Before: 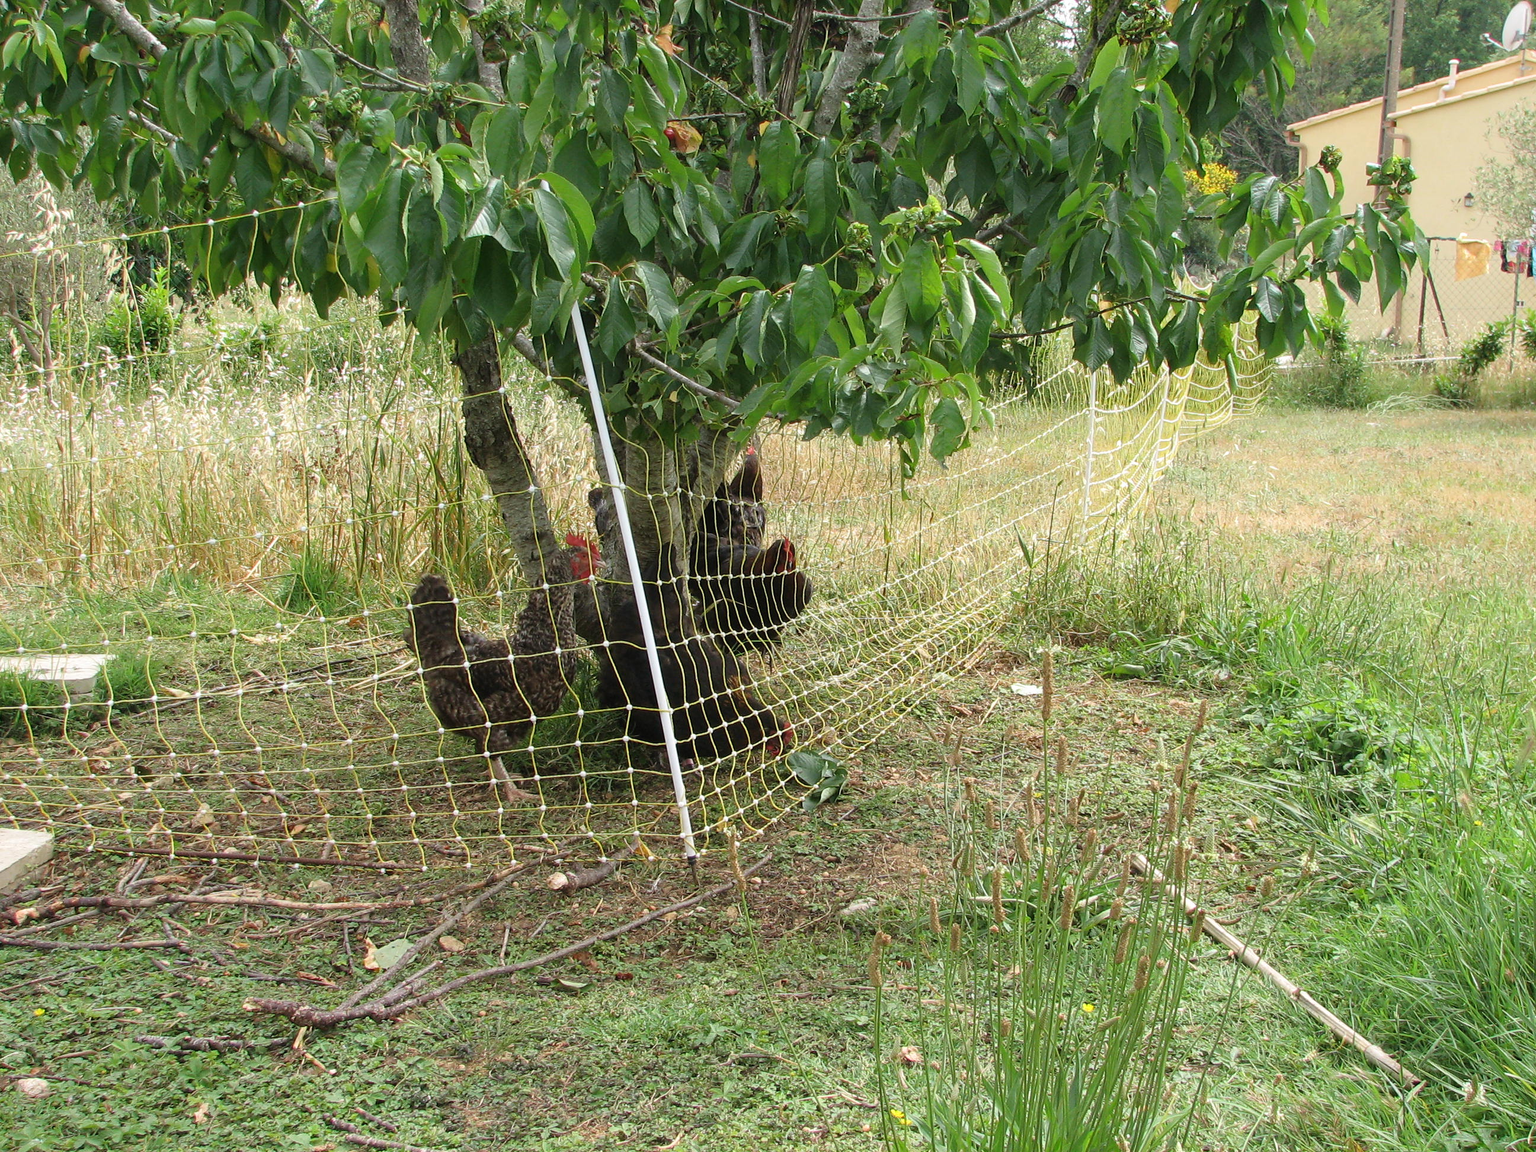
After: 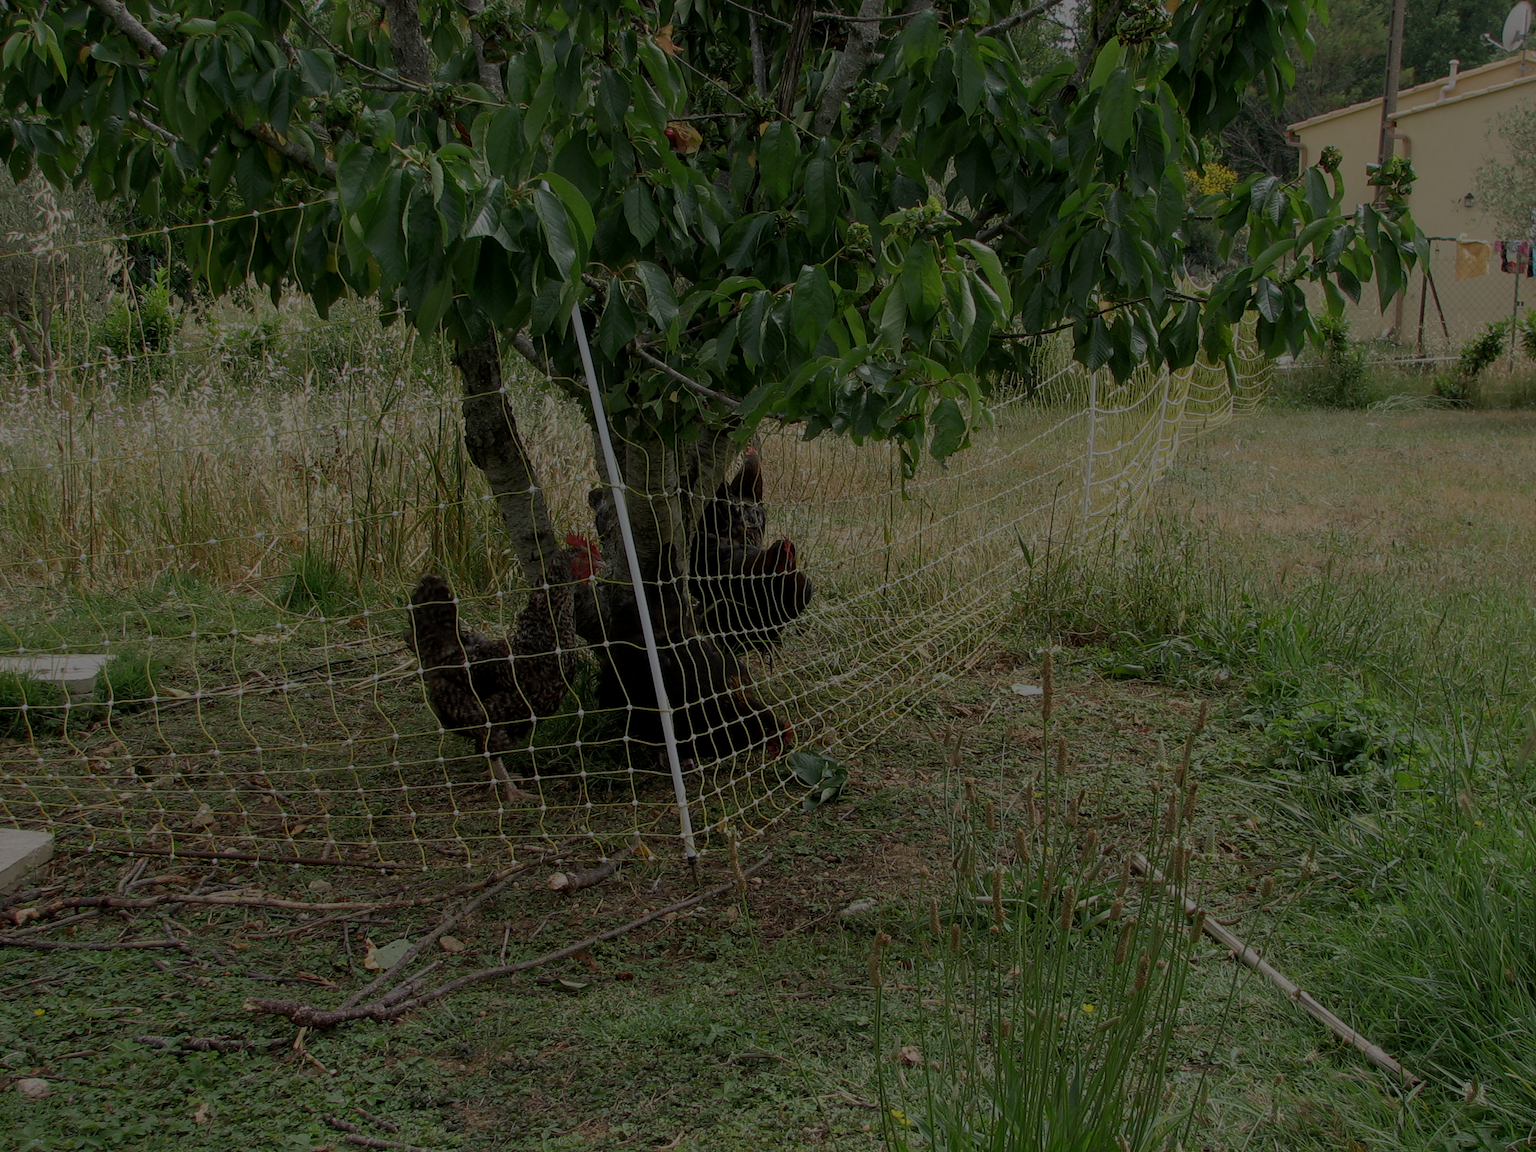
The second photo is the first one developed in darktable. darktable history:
local contrast: highlights 103%, shadows 101%, detail 120%, midtone range 0.2
exposure: exposure -2.446 EV, compensate highlight preservation false
